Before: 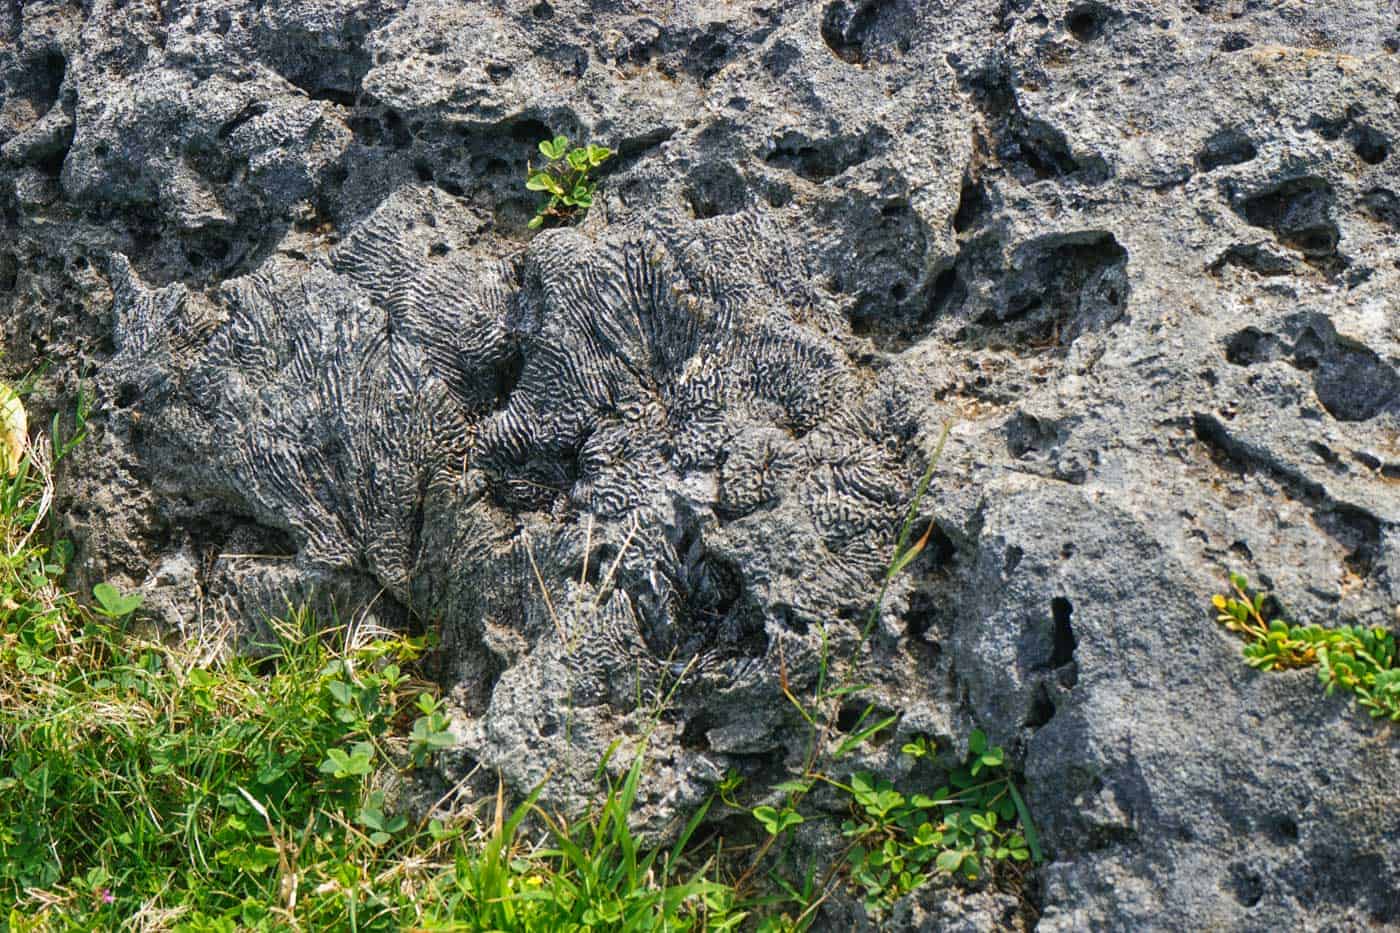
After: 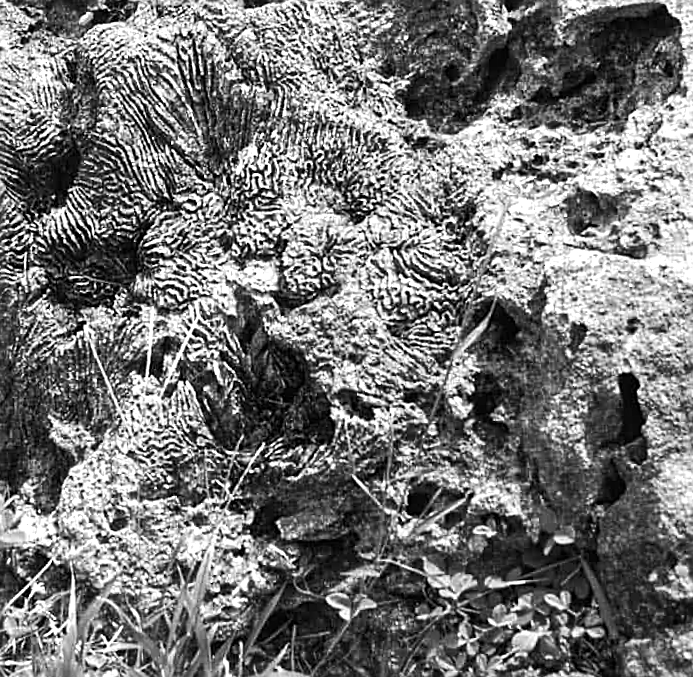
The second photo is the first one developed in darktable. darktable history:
sharpen: on, module defaults
crop: left 31.379%, top 24.658%, right 20.326%, bottom 6.628%
white balance: red 0.974, blue 1.044
exposure: exposure 0.078 EV, compensate highlight preservation false
tone equalizer: -8 EV -0.75 EV, -7 EV -0.7 EV, -6 EV -0.6 EV, -5 EV -0.4 EV, -3 EV 0.4 EV, -2 EV 0.6 EV, -1 EV 0.7 EV, +0 EV 0.75 EV, edges refinement/feathering 500, mask exposure compensation -1.57 EV, preserve details no
rotate and perspective: rotation -2.22°, lens shift (horizontal) -0.022, automatic cropping off
monochrome: size 1
